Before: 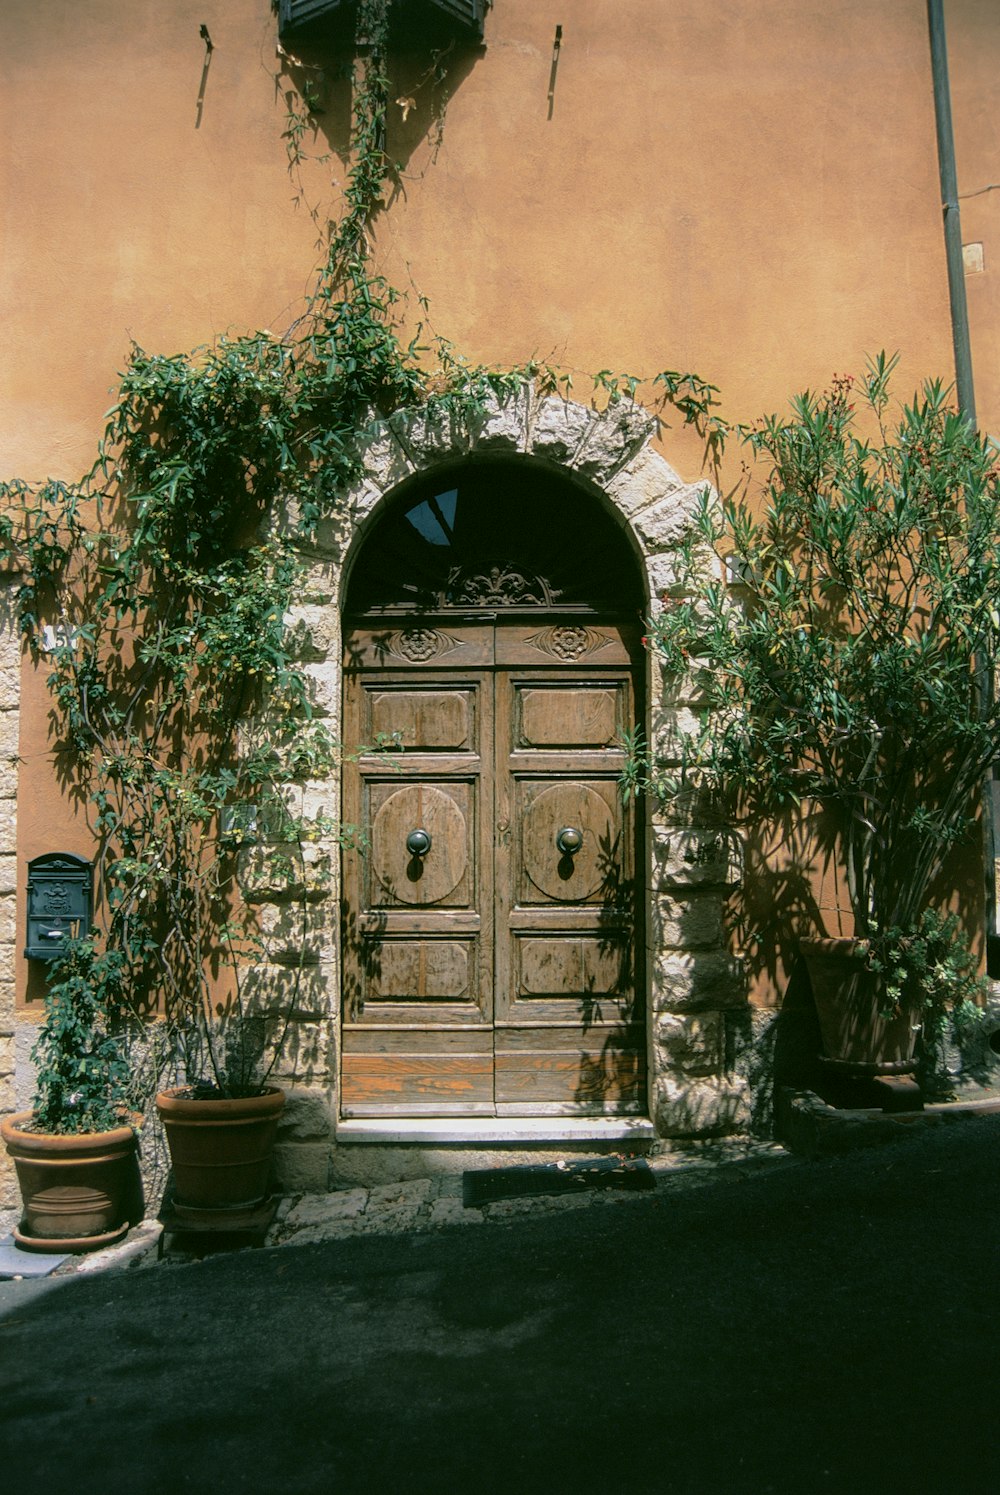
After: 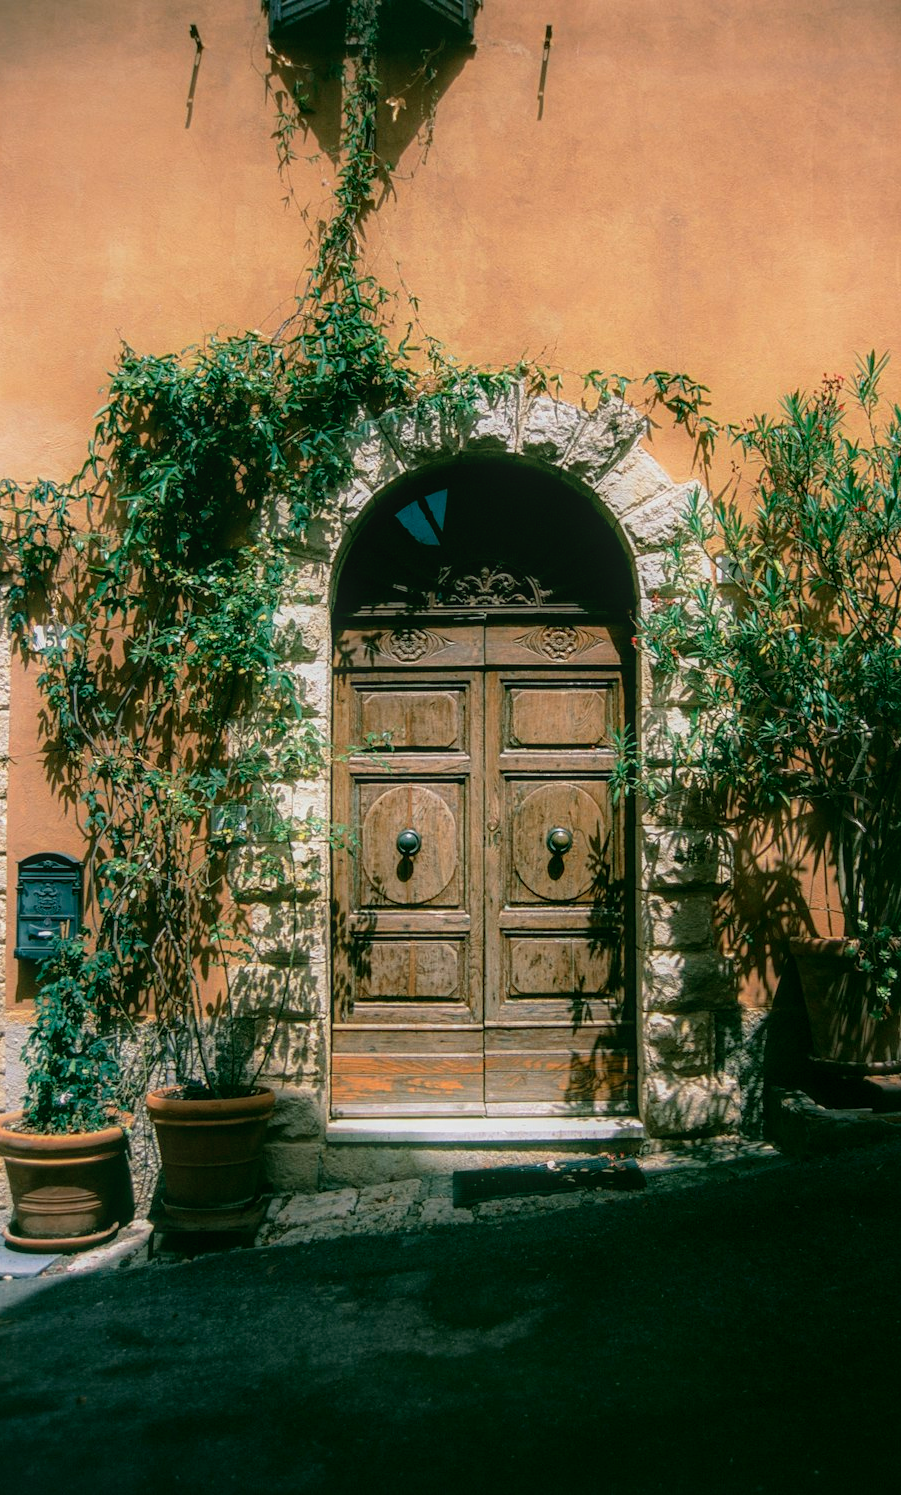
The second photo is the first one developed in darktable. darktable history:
local contrast: detail 110%
bloom: size 5%, threshold 95%, strength 15%
crop and rotate: left 1.088%, right 8.807%
